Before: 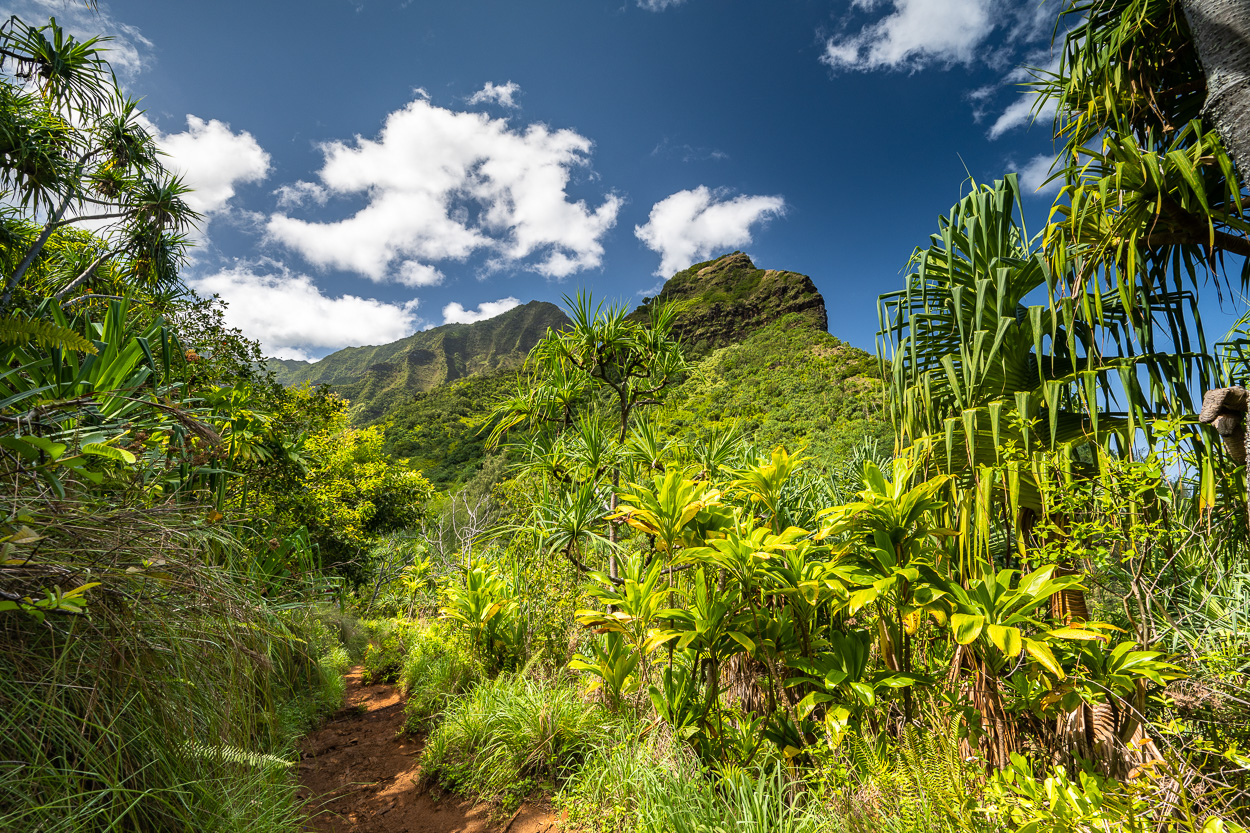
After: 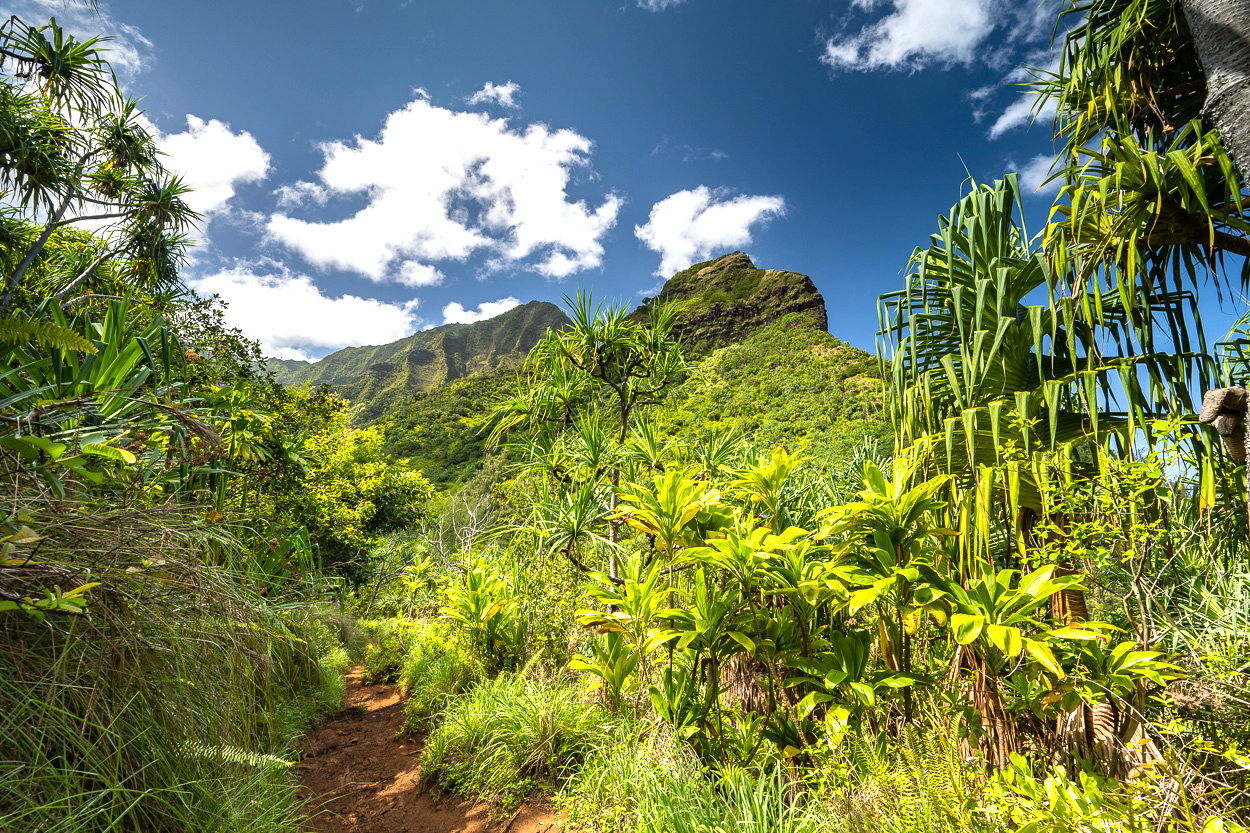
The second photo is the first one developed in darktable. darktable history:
exposure: exposure 0.429 EV, compensate highlight preservation false
